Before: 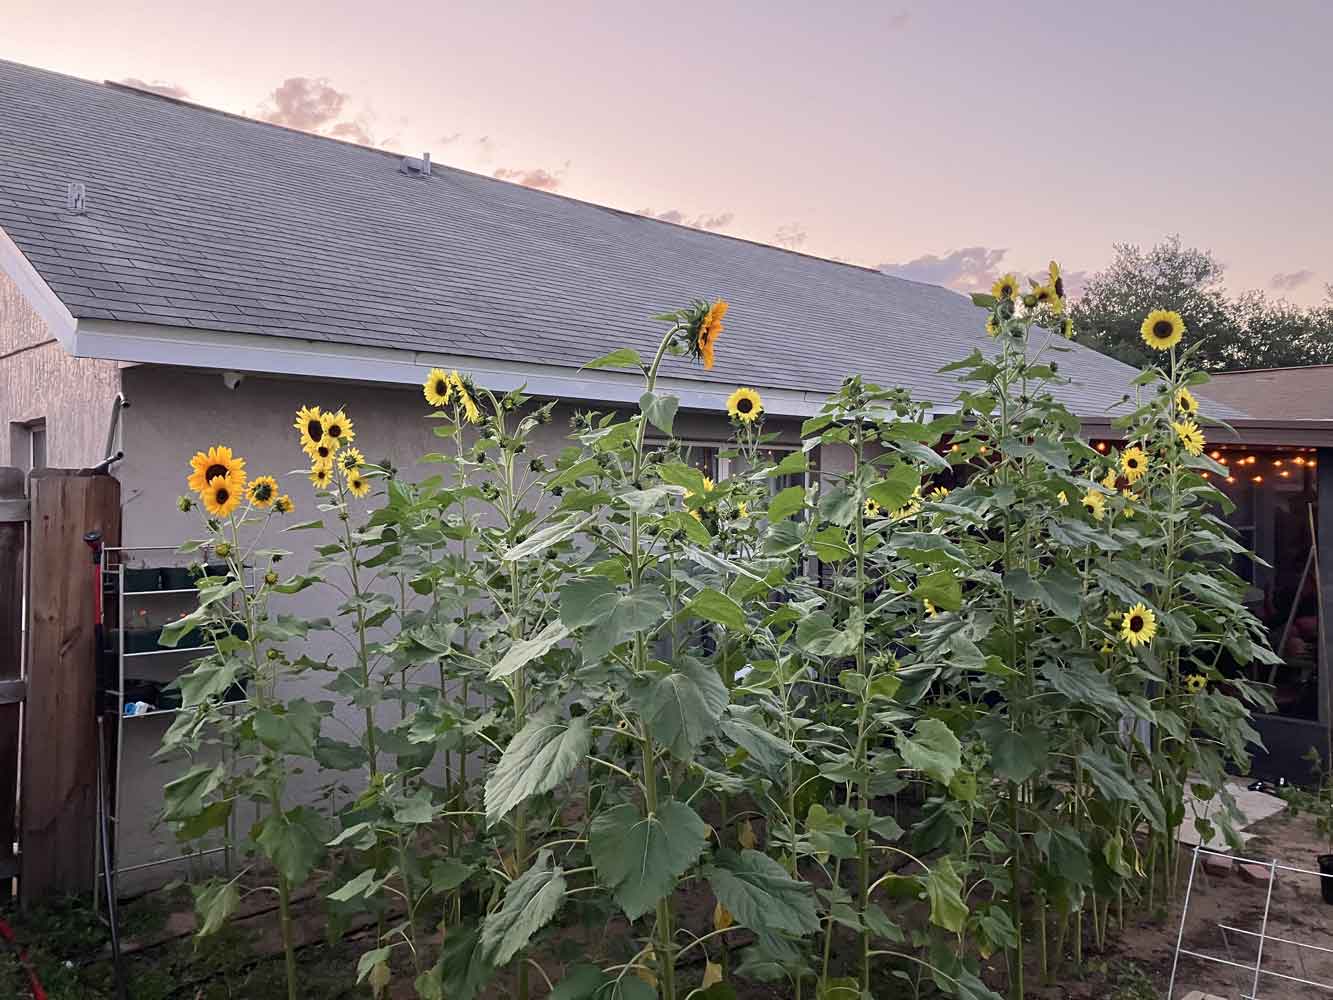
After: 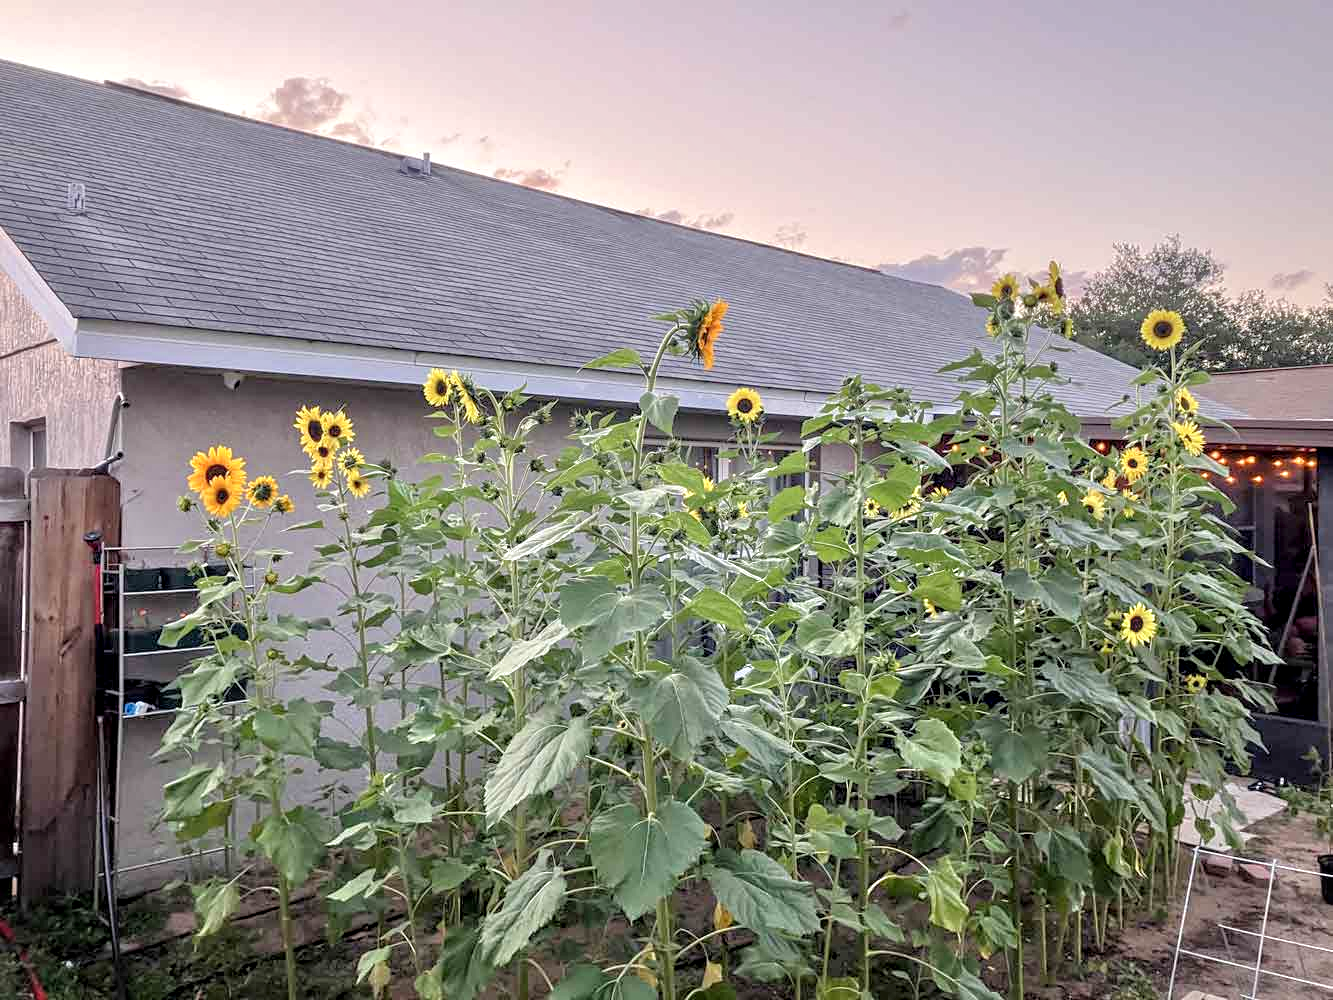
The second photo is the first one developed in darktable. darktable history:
local contrast: detail 130%
tone equalizer: -7 EV 0.16 EV, -6 EV 0.622 EV, -5 EV 1.13 EV, -4 EV 1.3 EV, -3 EV 1.13 EV, -2 EV 0.6 EV, -1 EV 0.162 EV, mask exposure compensation -0.504 EV
